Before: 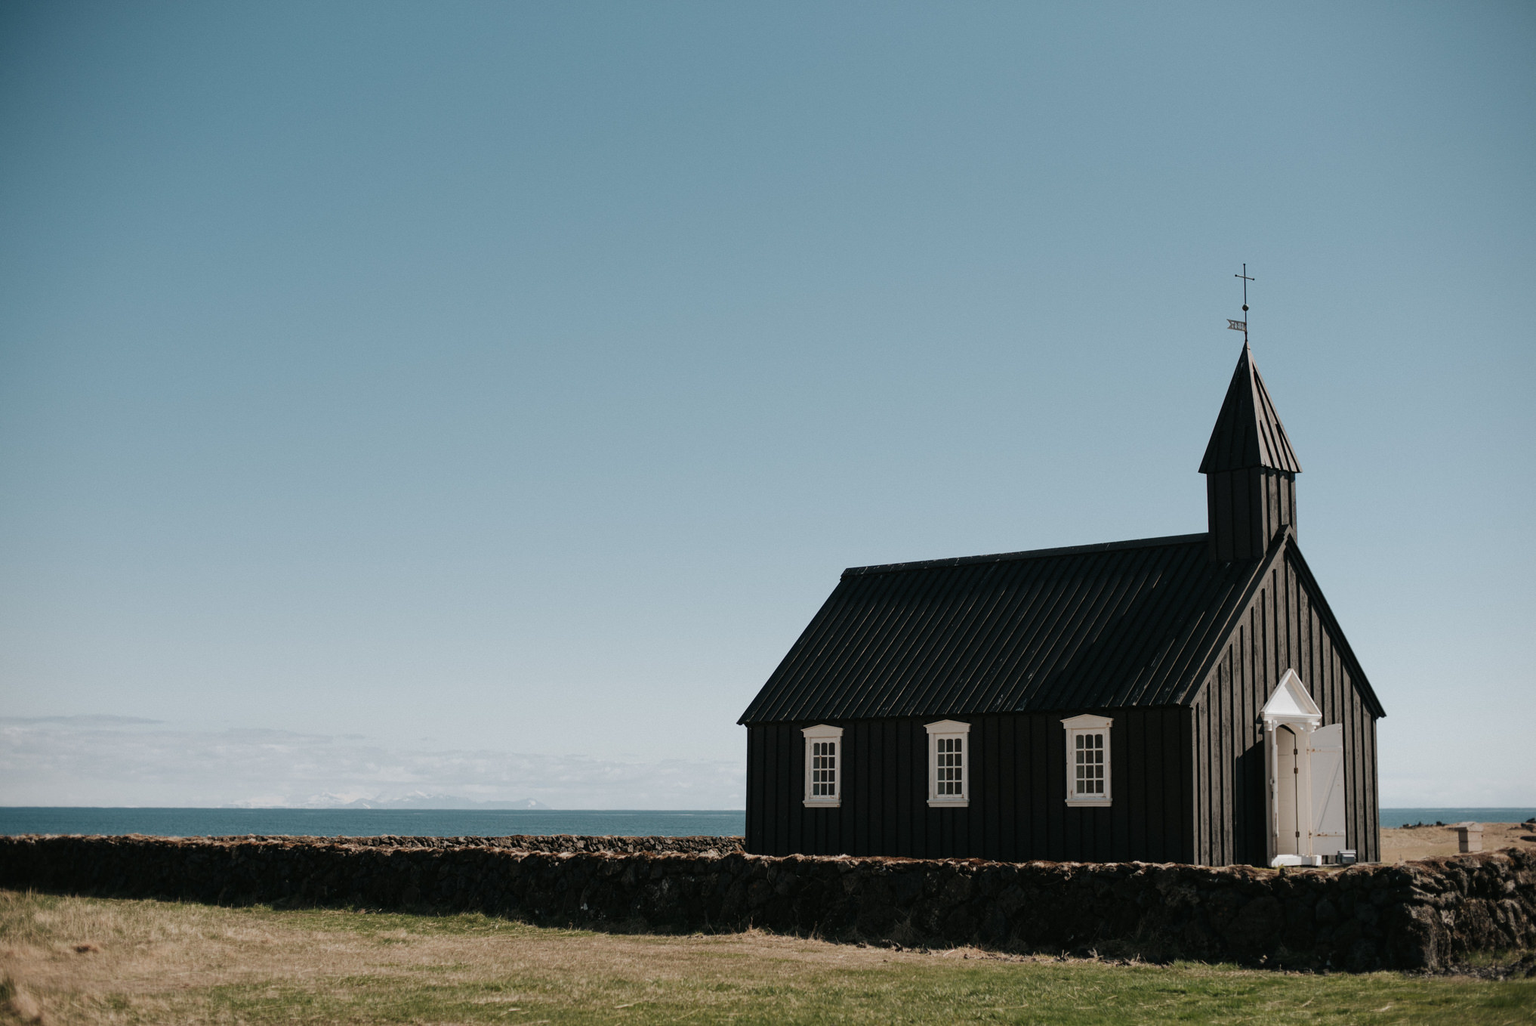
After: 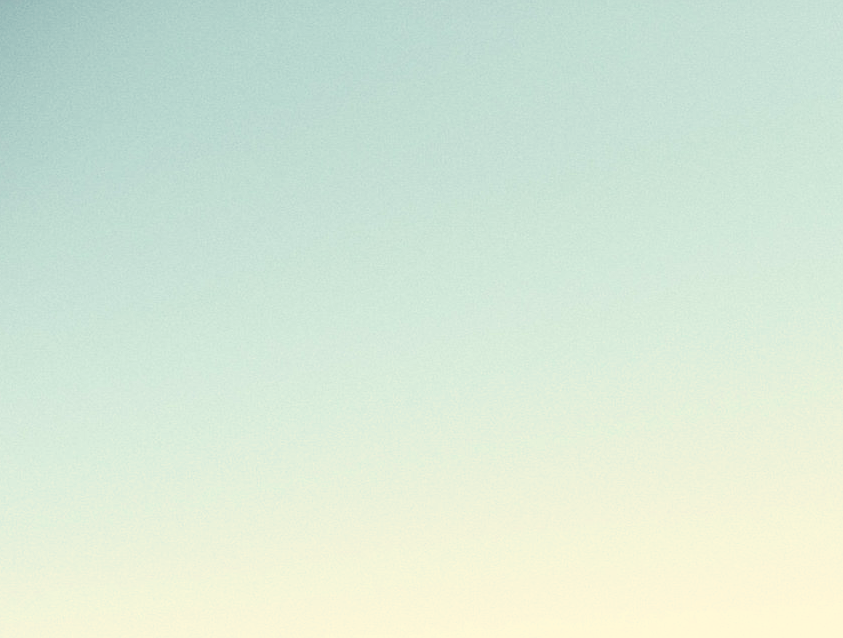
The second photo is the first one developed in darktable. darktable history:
local contrast: on, module defaults
filmic rgb: black relative exposure -7.97 EV, white relative exposure 2.36 EV, hardness 6.59, color science v6 (2022), iterations of high-quality reconstruction 10
color correction: highlights a* 2.41, highlights b* 22.65
crop and rotate: left 10.985%, top 0.104%, right 47.524%, bottom 52.915%
exposure: black level correction 0.001, exposure 0.961 EV, compensate exposure bias true, compensate highlight preservation false
levels: levels [0, 0.445, 1]
shadows and highlights: shadows 3.37, highlights -17.67, highlights color adjustment 89%, soften with gaussian
